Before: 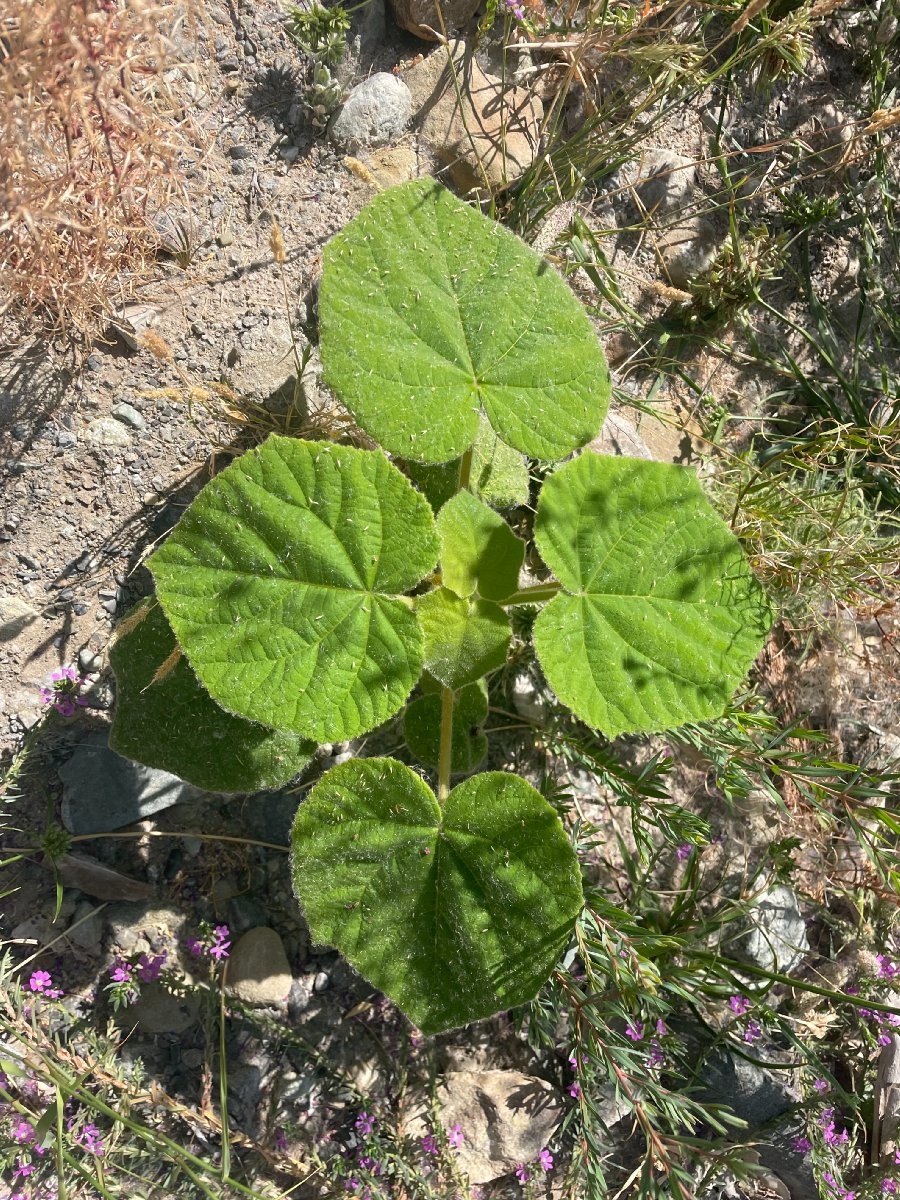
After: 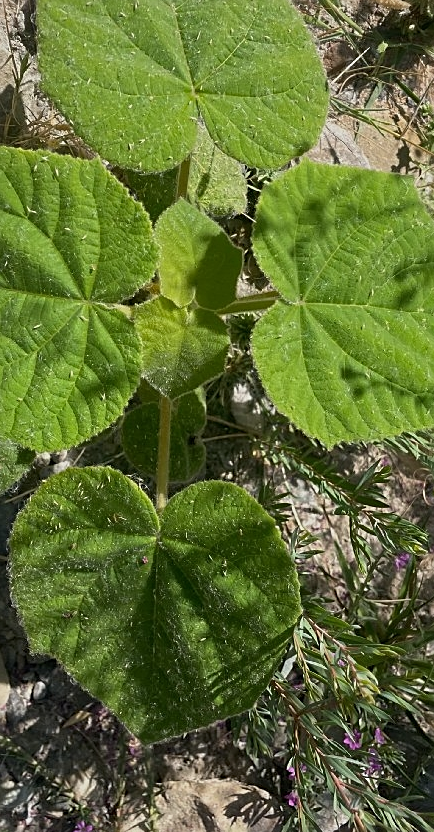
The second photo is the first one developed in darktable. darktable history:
crop: left 31.335%, top 24.295%, right 20.347%, bottom 6.364%
sharpen: on, module defaults
exposure: exposure -0.493 EV, compensate exposure bias true, compensate highlight preservation false
